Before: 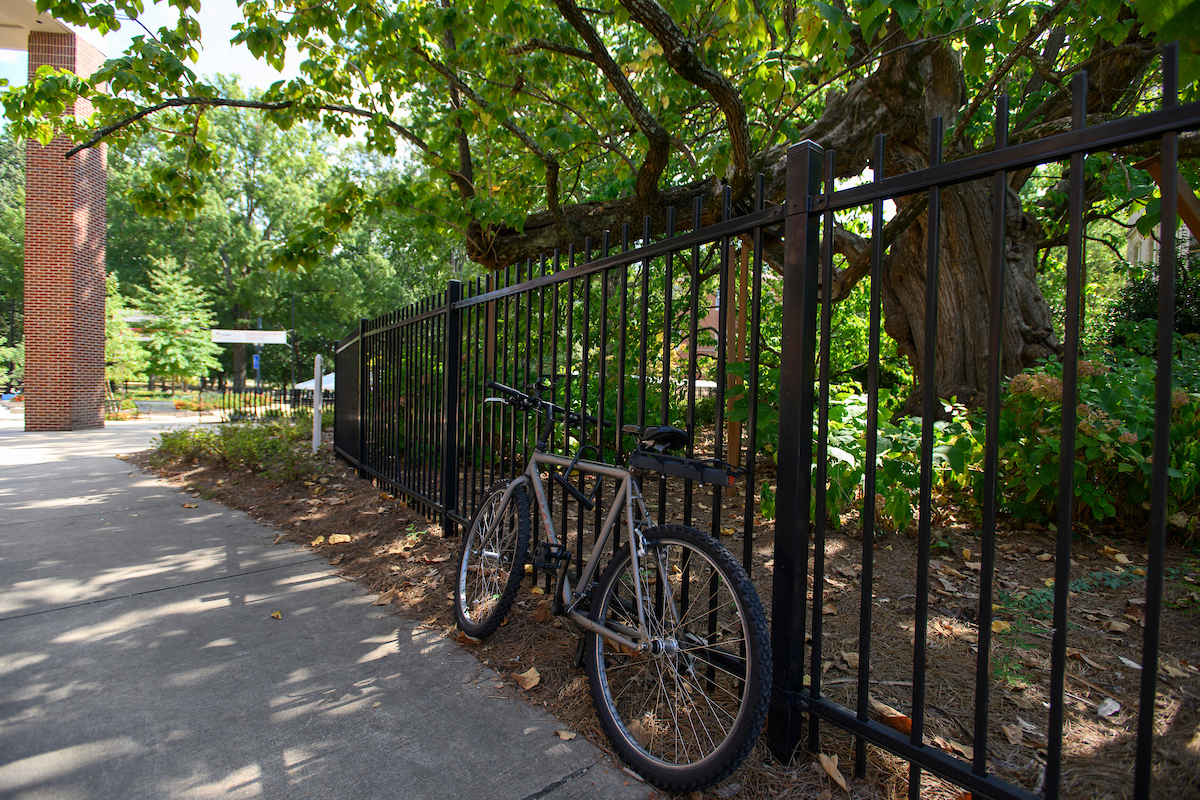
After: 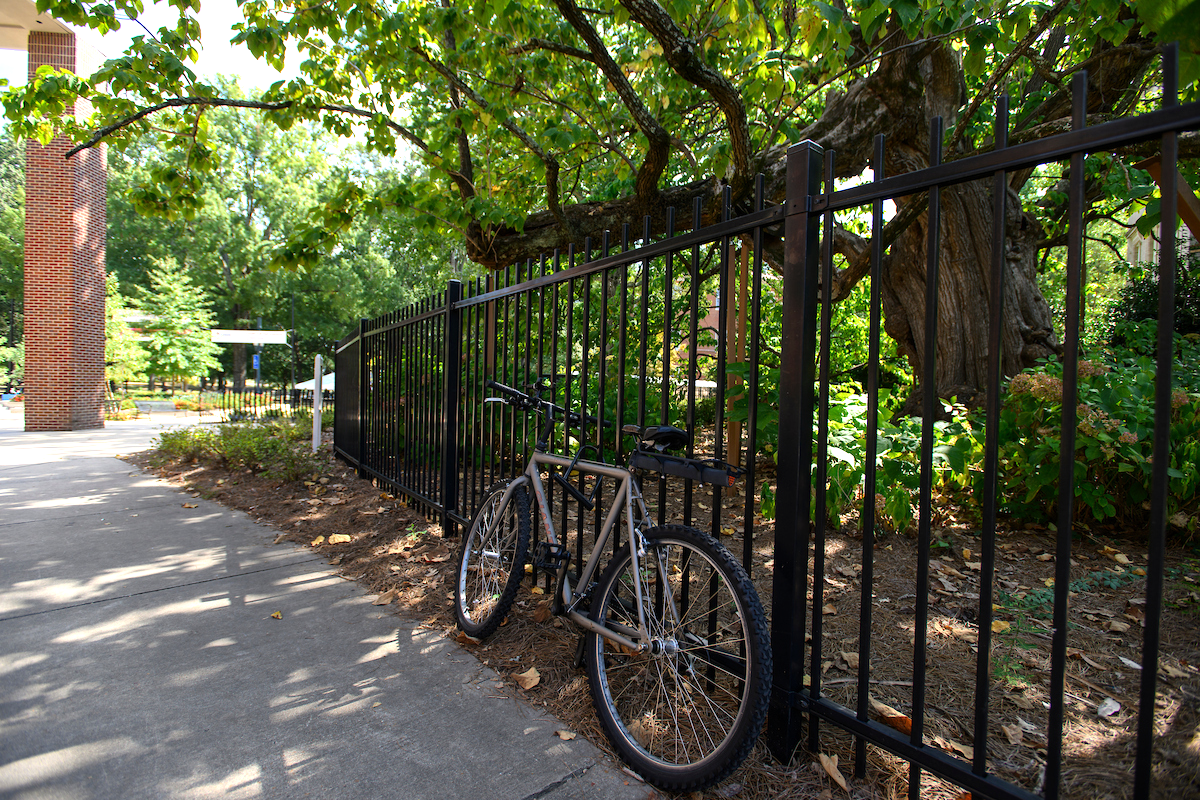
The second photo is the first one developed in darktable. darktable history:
tone equalizer: -8 EV -0.43 EV, -7 EV -0.385 EV, -6 EV -0.351 EV, -5 EV -0.257 EV, -3 EV 0.239 EV, -2 EV 0.341 EV, -1 EV 0.394 EV, +0 EV 0.436 EV, smoothing 1
